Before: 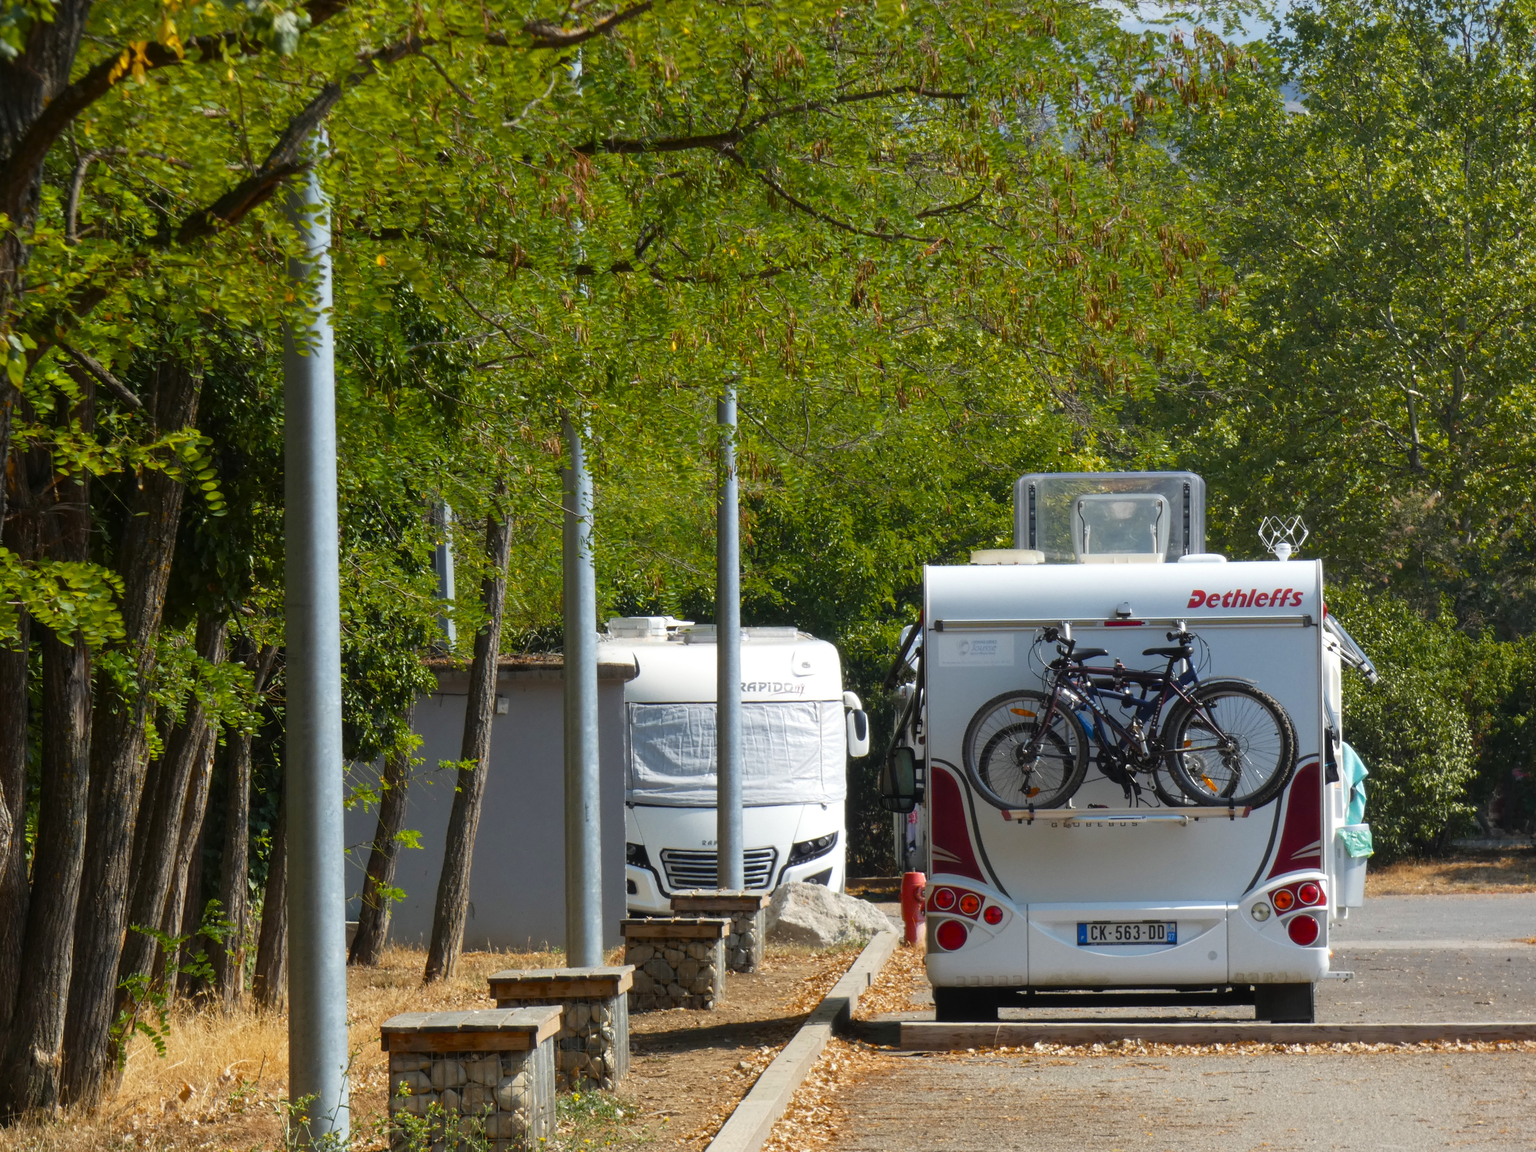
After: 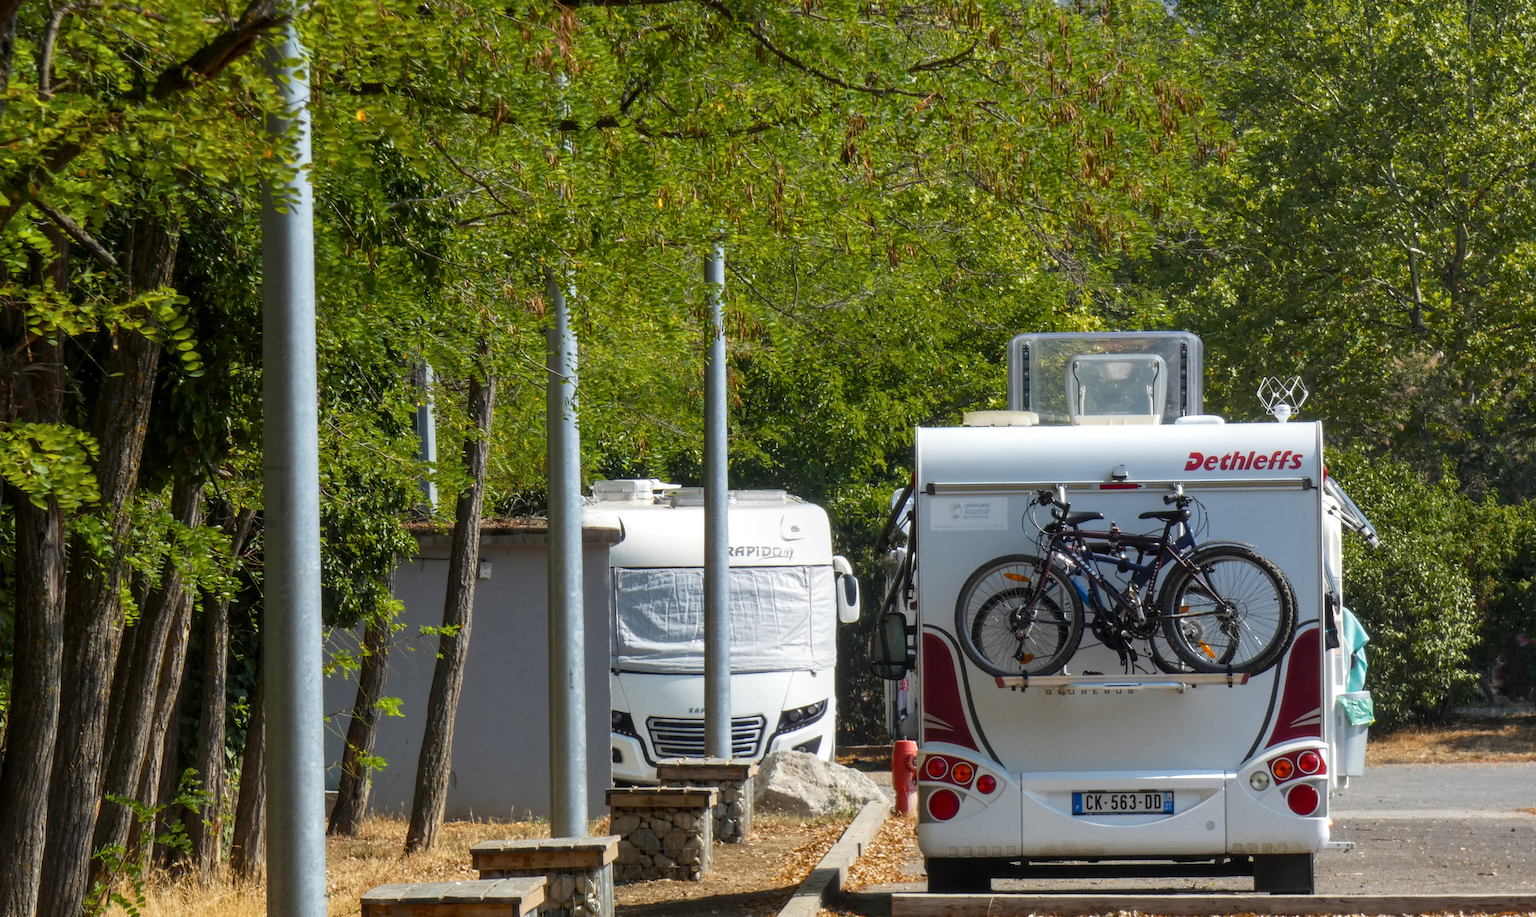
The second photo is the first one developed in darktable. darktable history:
local contrast: on, module defaults
crop and rotate: left 1.814%, top 12.818%, right 0.25%, bottom 9.225%
